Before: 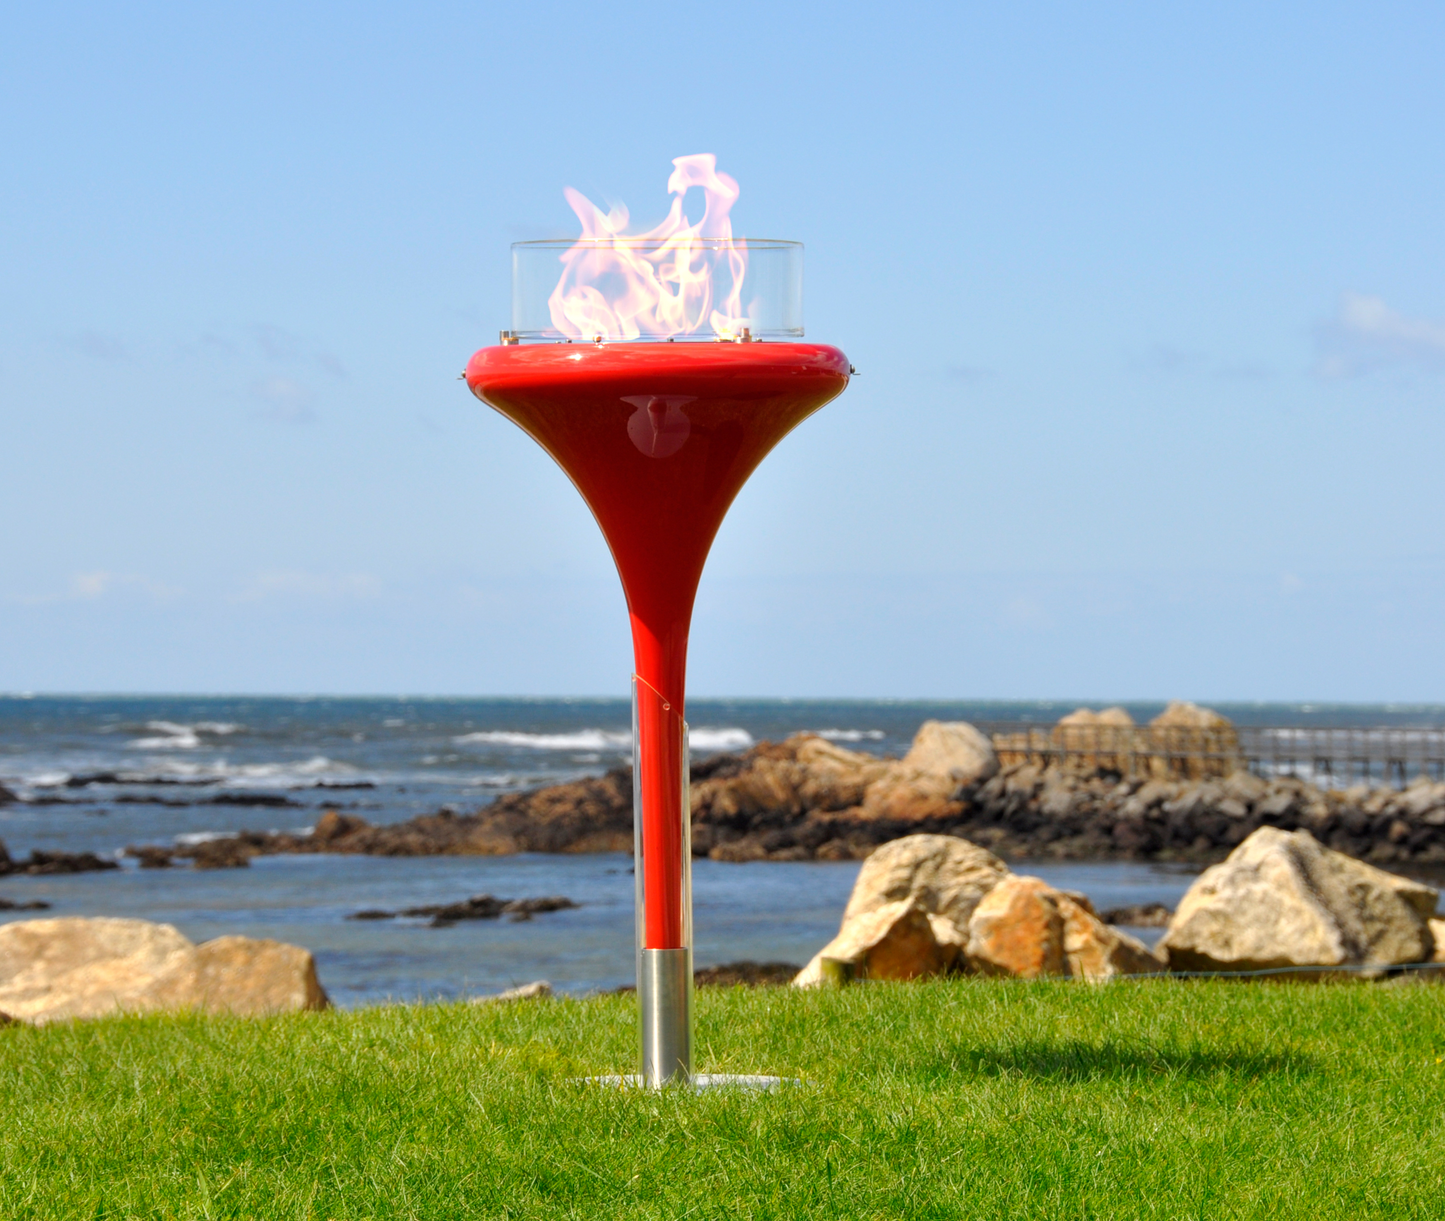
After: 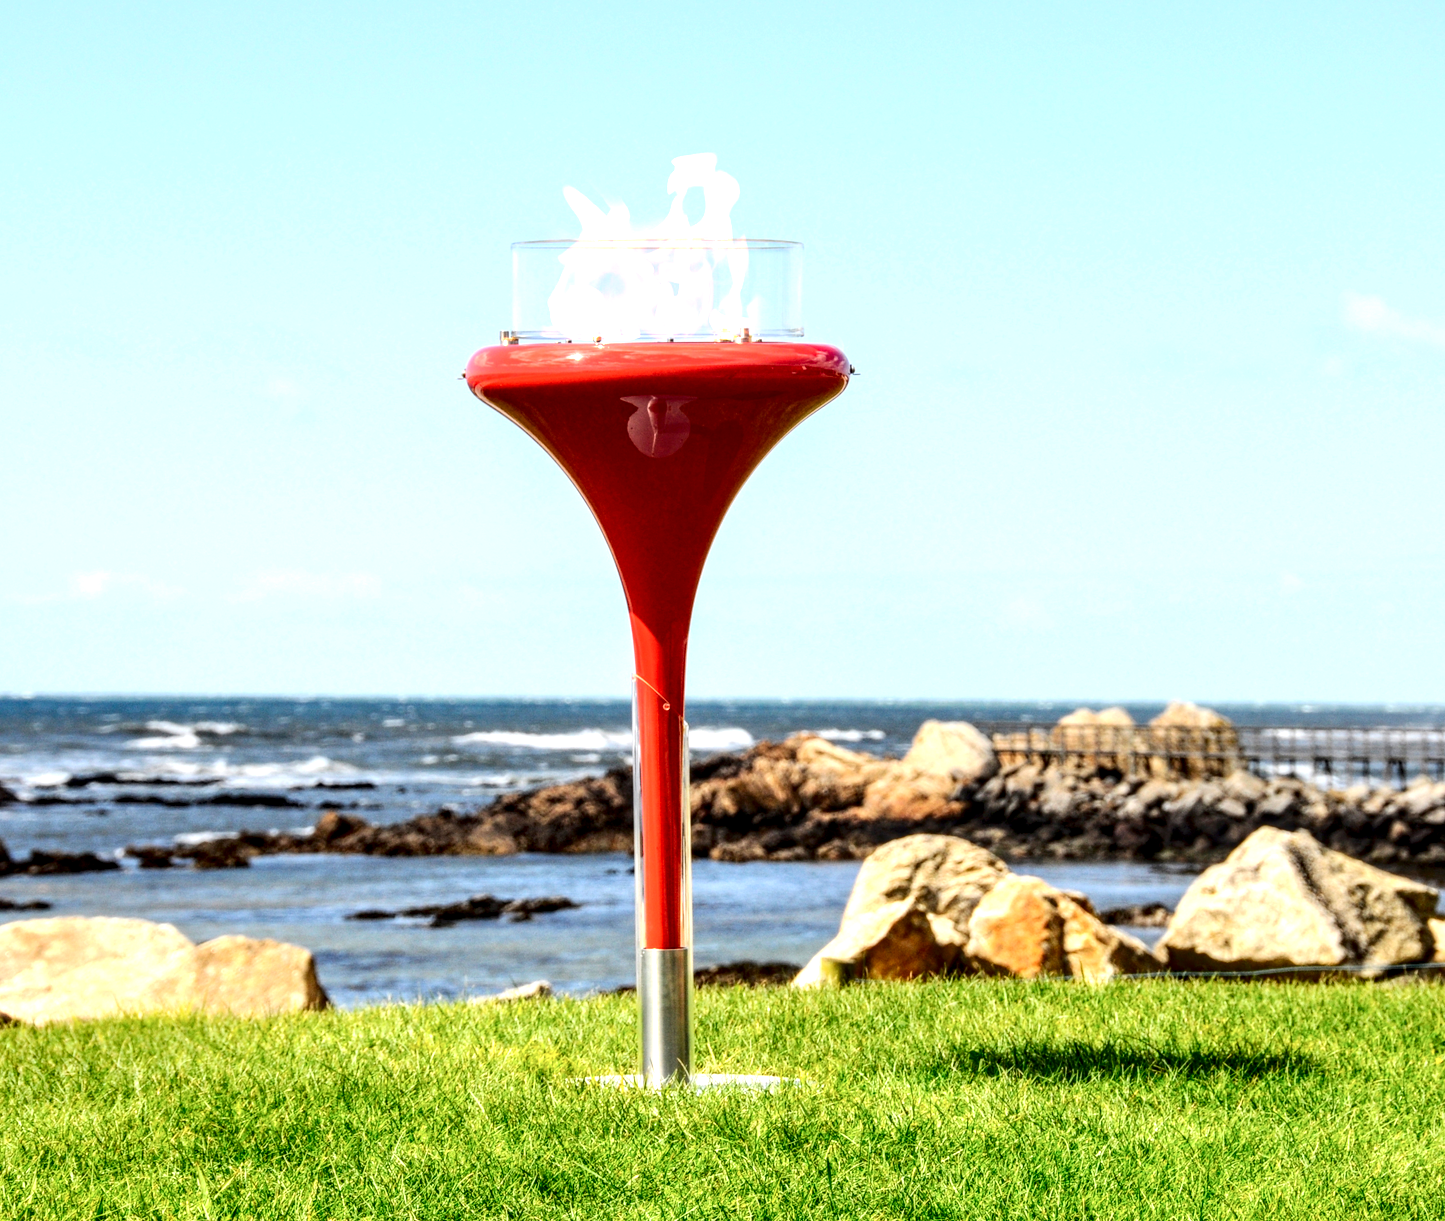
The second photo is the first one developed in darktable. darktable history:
local contrast: highlights 19%, detail 186%
exposure: black level correction 0, exposure 0.692 EV, compensate highlight preservation false
tone curve: curves: ch0 [(0, 0) (0.003, 0.117) (0.011, 0.118) (0.025, 0.123) (0.044, 0.13) (0.069, 0.137) (0.1, 0.149) (0.136, 0.157) (0.177, 0.184) (0.224, 0.217) (0.277, 0.257) (0.335, 0.324) (0.399, 0.406) (0.468, 0.511) (0.543, 0.609) (0.623, 0.712) (0.709, 0.8) (0.801, 0.877) (0.898, 0.938) (1, 1)], color space Lab, independent channels, preserve colors none
